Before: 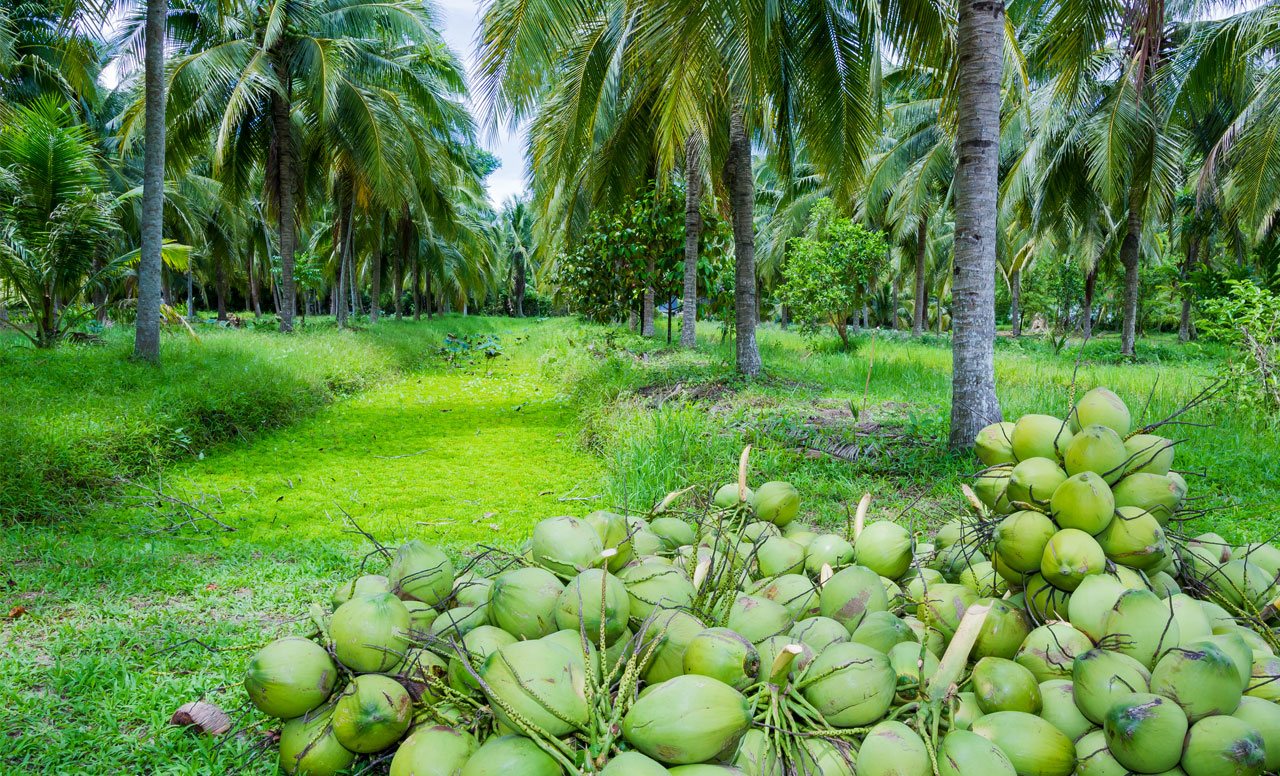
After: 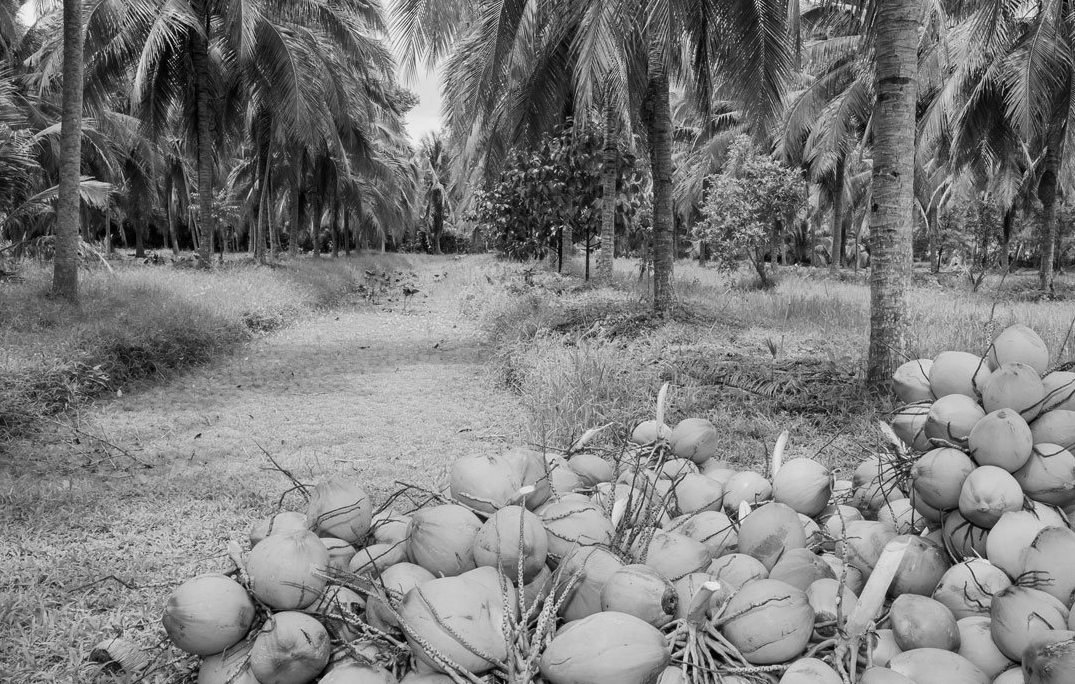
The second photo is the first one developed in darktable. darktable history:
contrast brightness saturation: contrast 0.08, saturation 0.02
monochrome: a 73.58, b 64.21
crop: left 6.446%, top 8.188%, right 9.538%, bottom 3.548%
